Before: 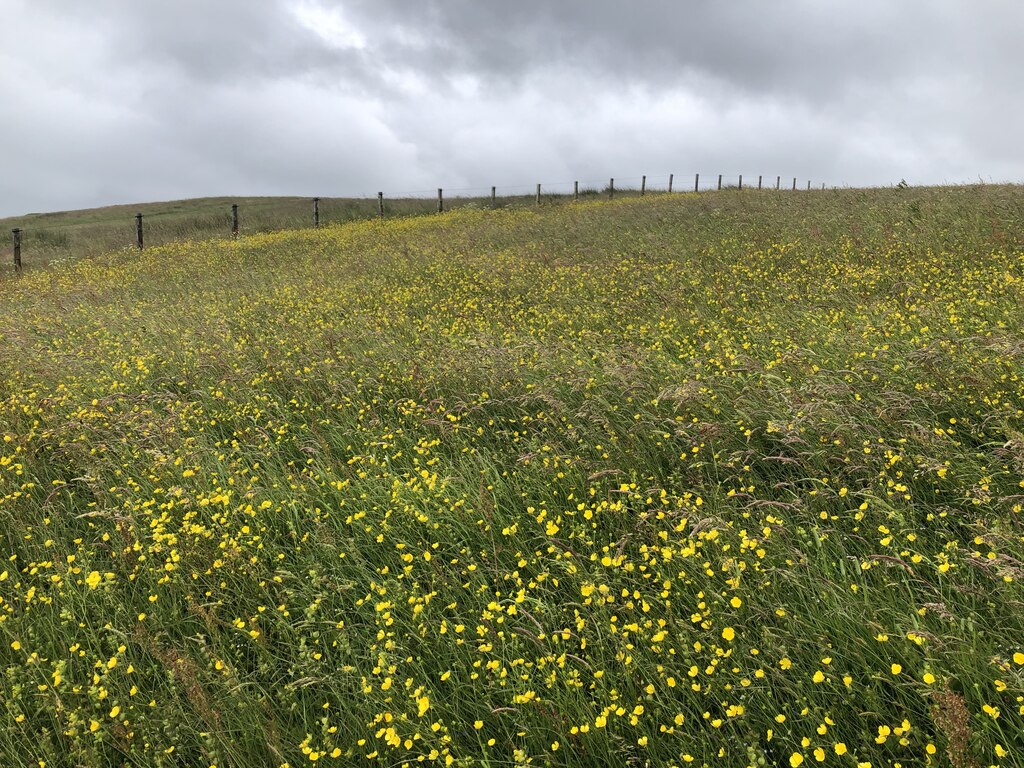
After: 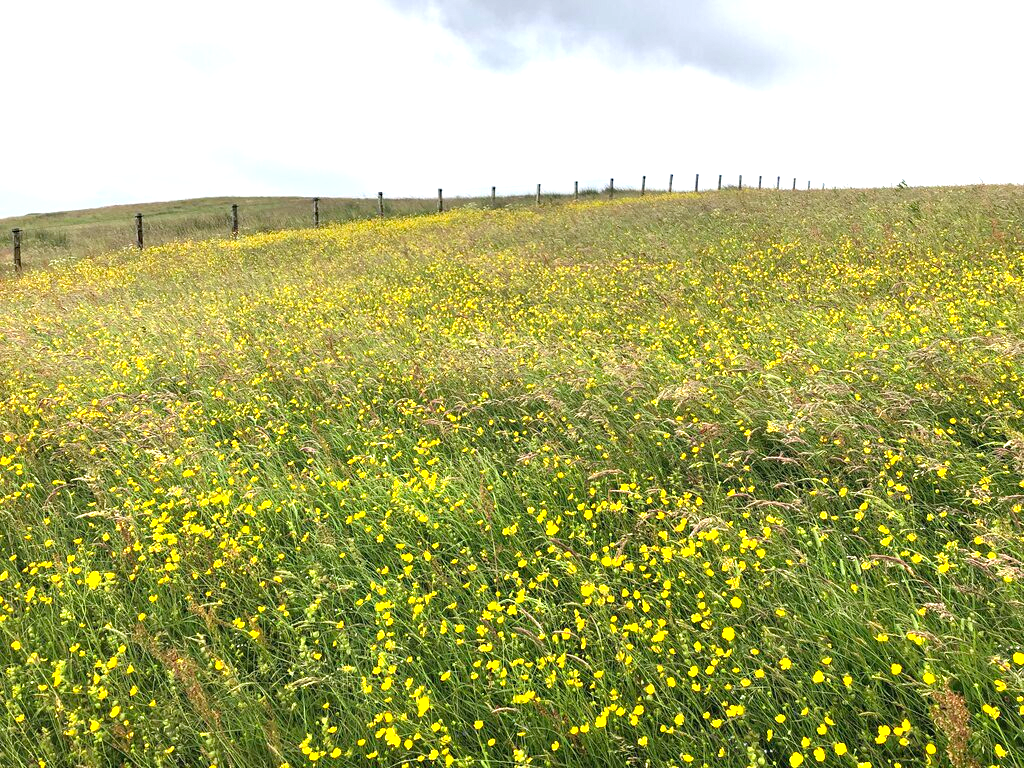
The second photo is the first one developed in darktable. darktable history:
exposure: black level correction 0, exposure 1.2 EV, compensate highlight preservation false
haze removal: compatibility mode true, adaptive false
